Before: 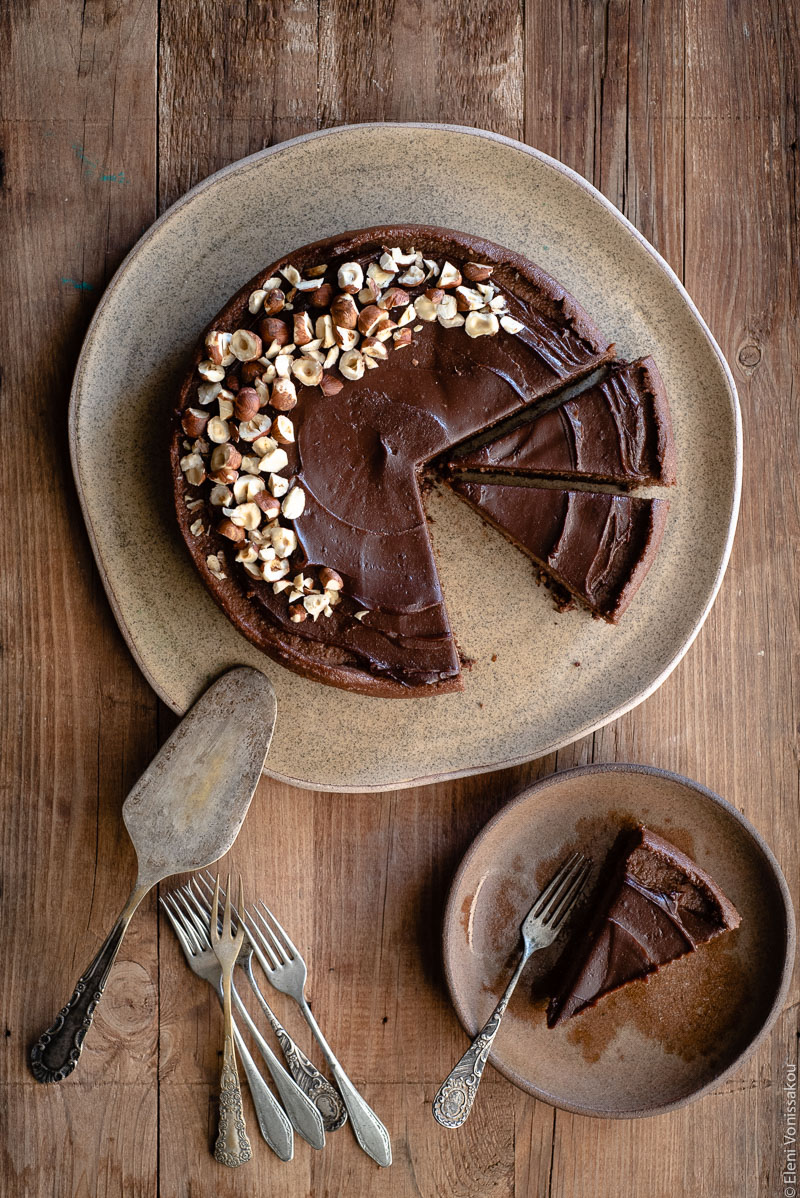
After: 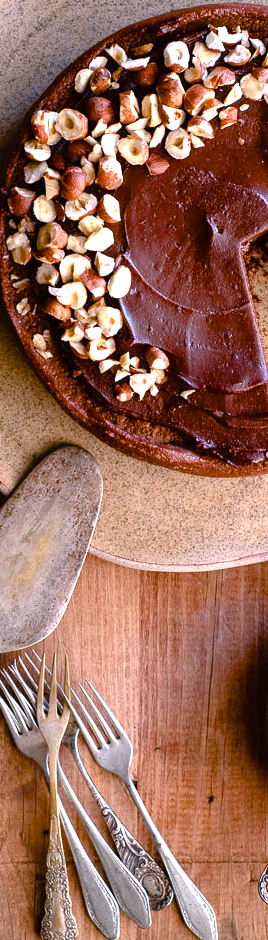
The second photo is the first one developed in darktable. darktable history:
exposure: black level correction 0, exposure 0.5 EV, compensate highlight preservation false
crop and rotate: left 21.77%, top 18.528%, right 44.676%, bottom 2.997%
color balance rgb: perceptual saturation grading › global saturation 35%, perceptual saturation grading › highlights -25%, perceptual saturation grading › shadows 50%
white balance: red 1.05, blue 1.072
